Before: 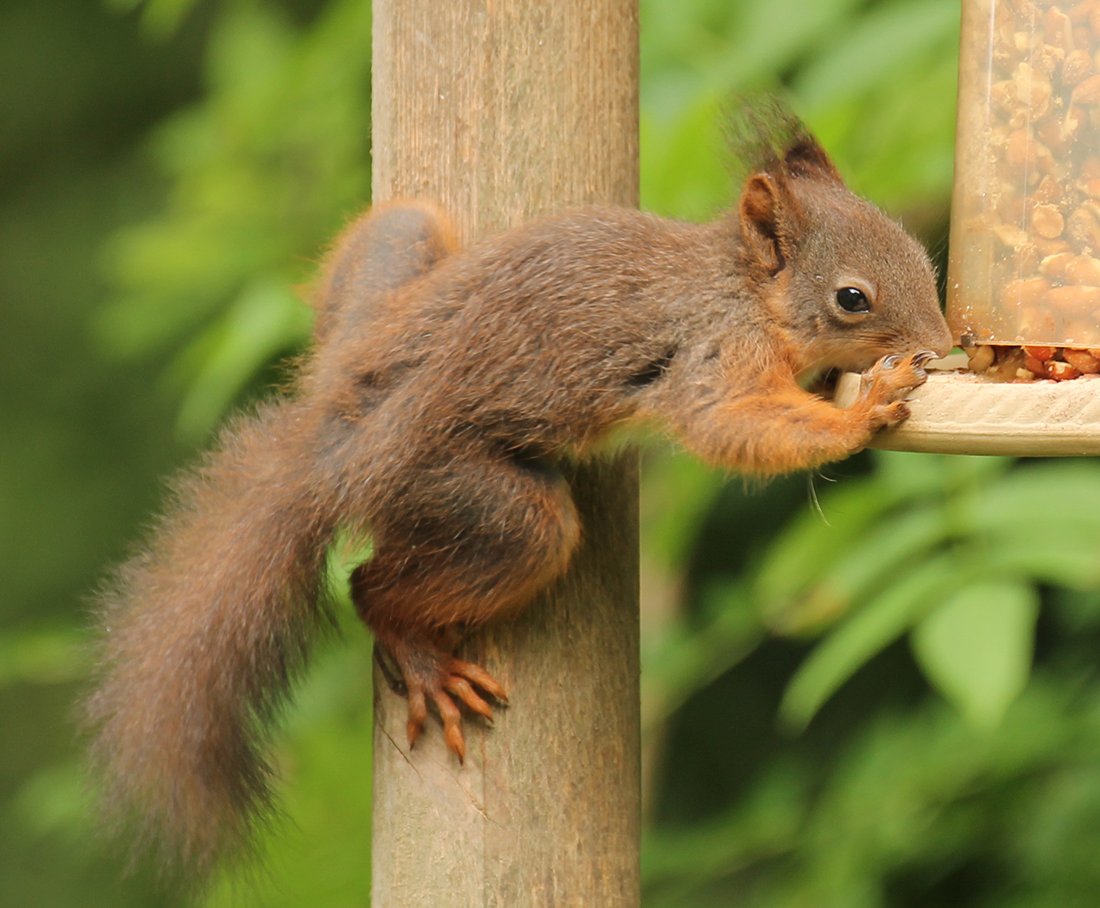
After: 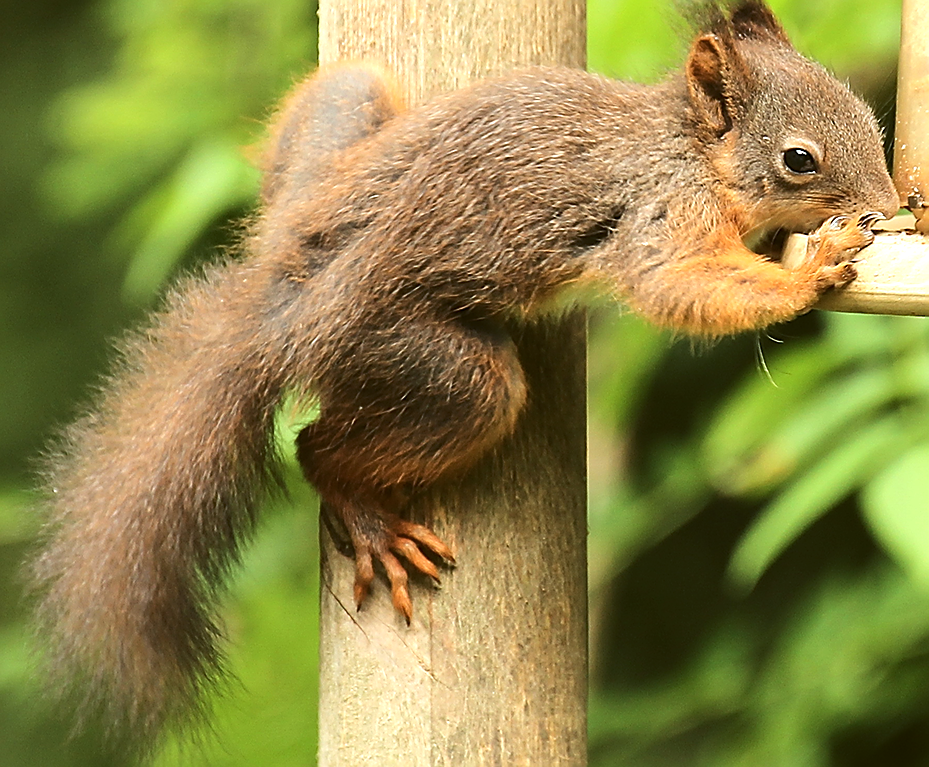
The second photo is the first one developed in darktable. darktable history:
sharpen: radius 1.4, amount 1.25, threshold 0.7
tone equalizer: -8 EV -1.08 EV, -7 EV -1.01 EV, -6 EV -0.867 EV, -5 EV -0.578 EV, -3 EV 0.578 EV, -2 EV 0.867 EV, -1 EV 1.01 EV, +0 EV 1.08 EV, edges refinement/feathering 500, mask exposure compensation -1.57 EV, preserve details no
crop and rotate: left 4.842%, top 15.51%, right 10.668%
color balance: lift [1.004, 1.002, 1.002, 0.998], gamma [1, 1.007, 1.002, 0.993], gain [1, 0.977, 1.013, 1.023], contrast -3.64%
